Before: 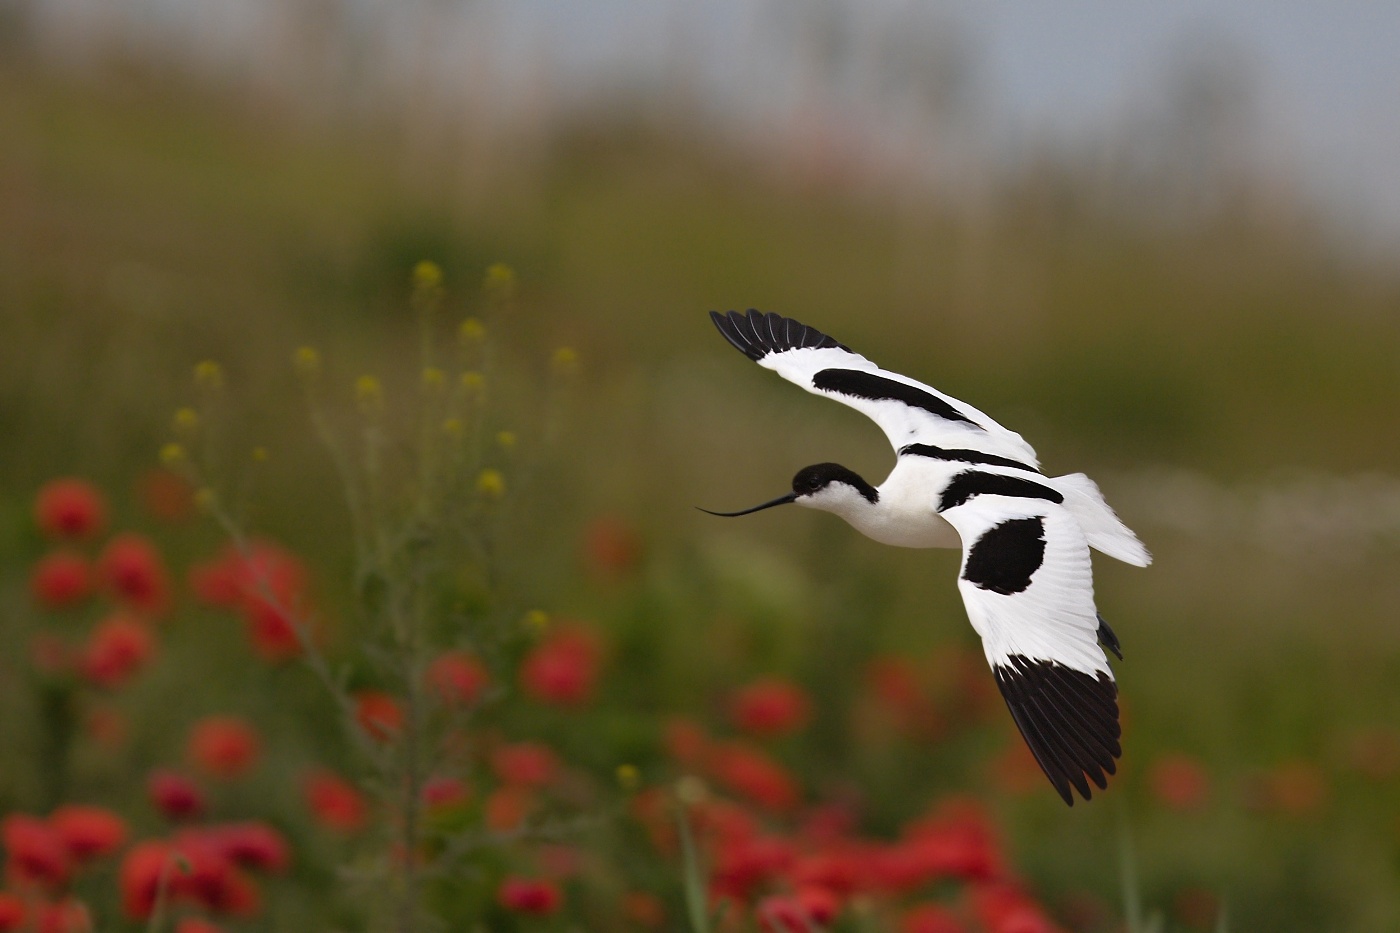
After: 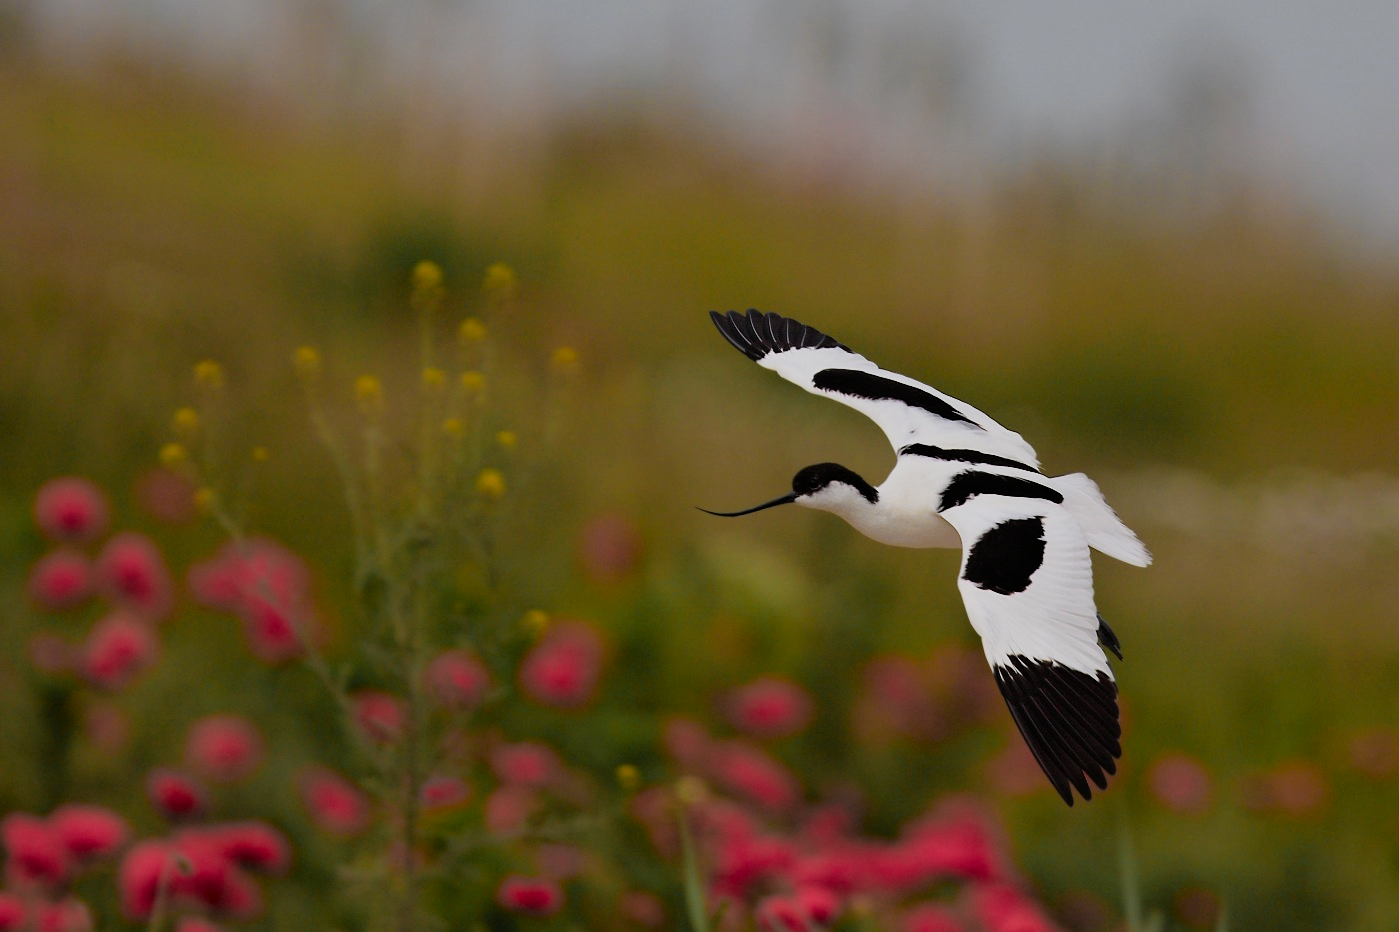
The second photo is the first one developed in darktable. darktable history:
color zones: curves: ch0 [(0.257, 0.558) (0.75, 0.565)]; ch1 [(0.004, 0.857) (0.14, 0.416) (0.257, 0.695) (0.442, 0.032) (0.736, 0.266) (0.891, 0.741)]; ch2 [(0, 0.623) (0.112, 0.436) (0.271, 0.474) (0.516, 0.64) (0.743, 0.286)]
filmic rgb: black relative exposure -7.65 EV, white relative exposure 4.56 EV, hardness 3.61
